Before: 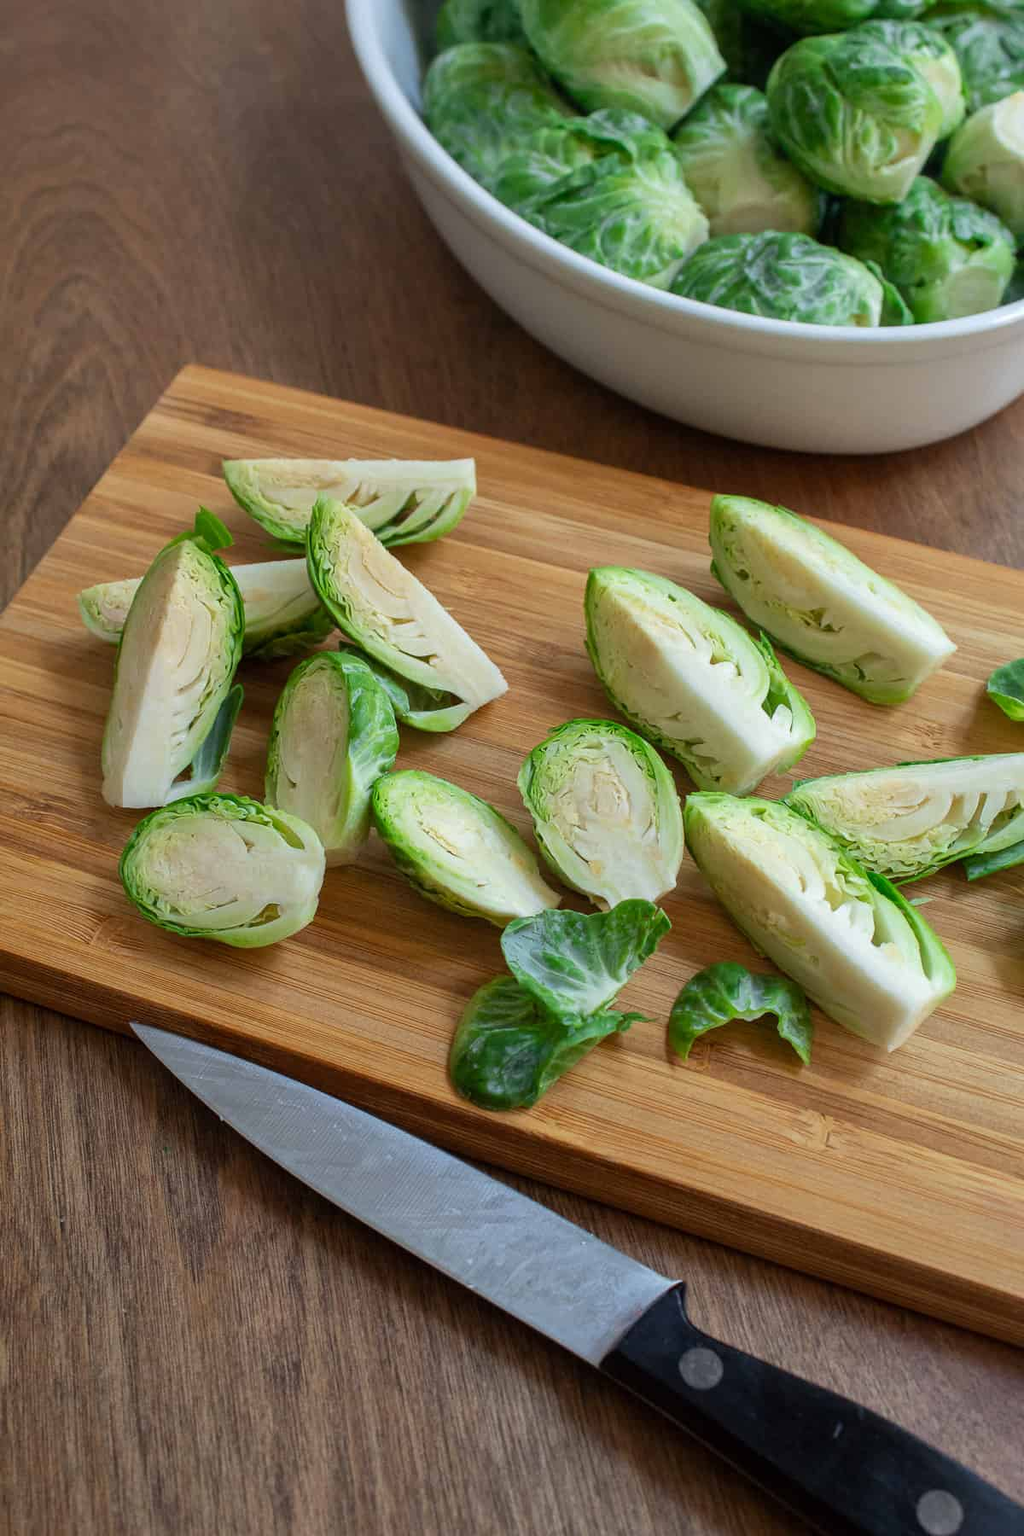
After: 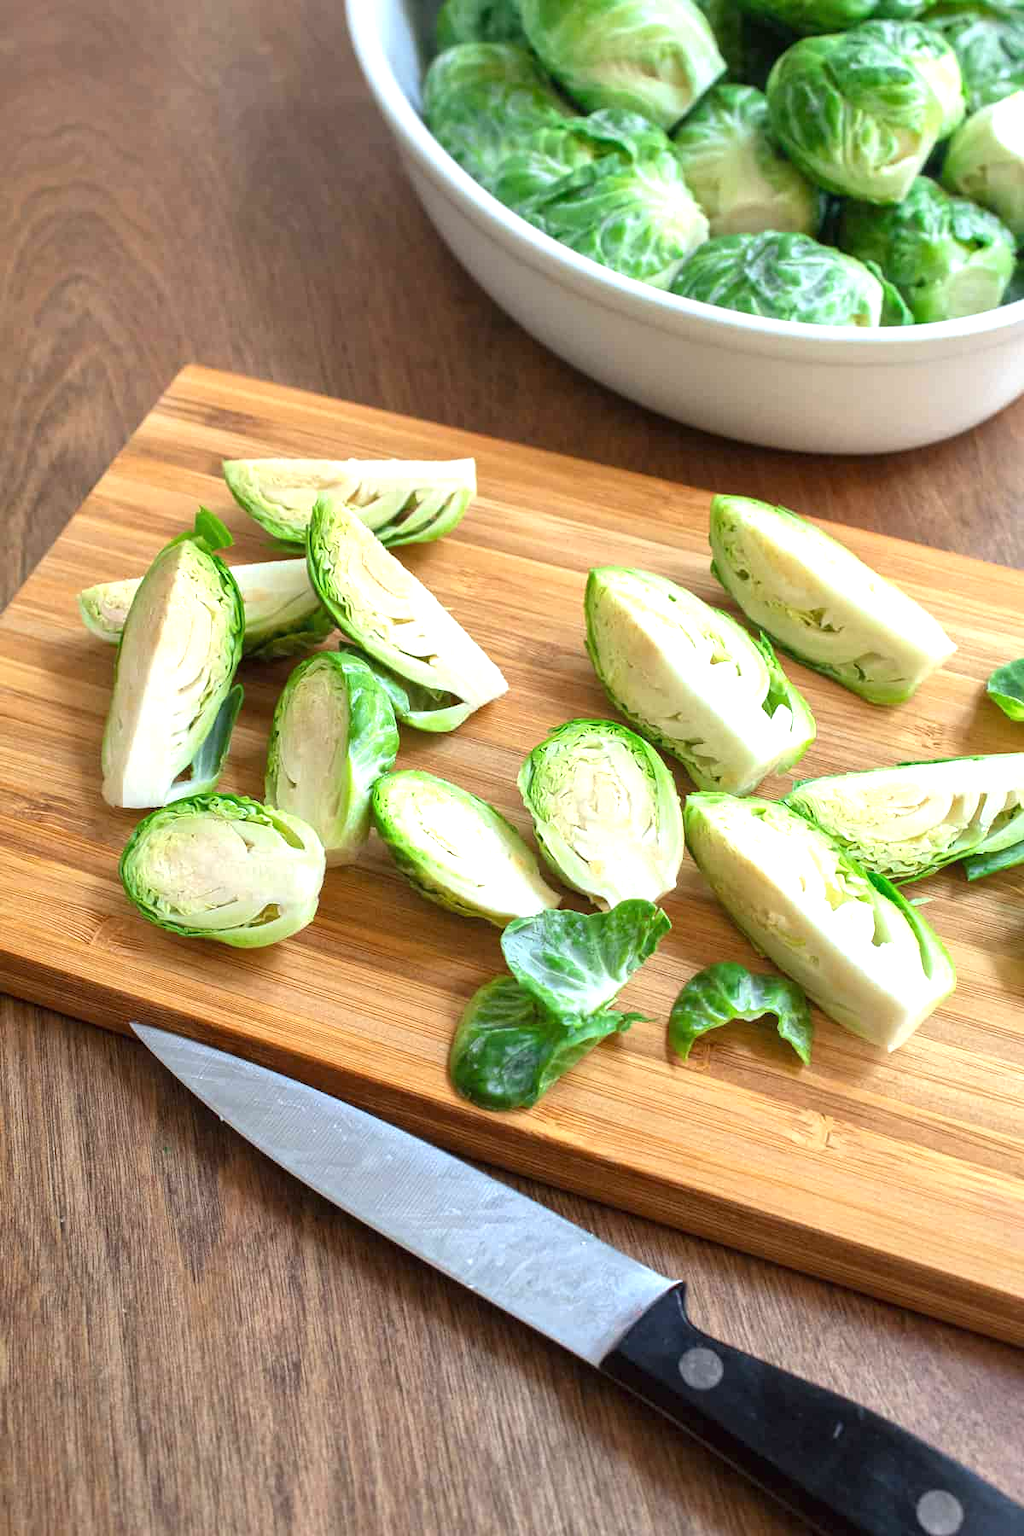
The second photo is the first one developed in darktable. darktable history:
shadows and highlights: shadows 30.86, highlights 0, soften with gaussian
exposure: black level correction 0, exposure 1.1 EV, compensate exposure bias true, compensate highlight preservation false
